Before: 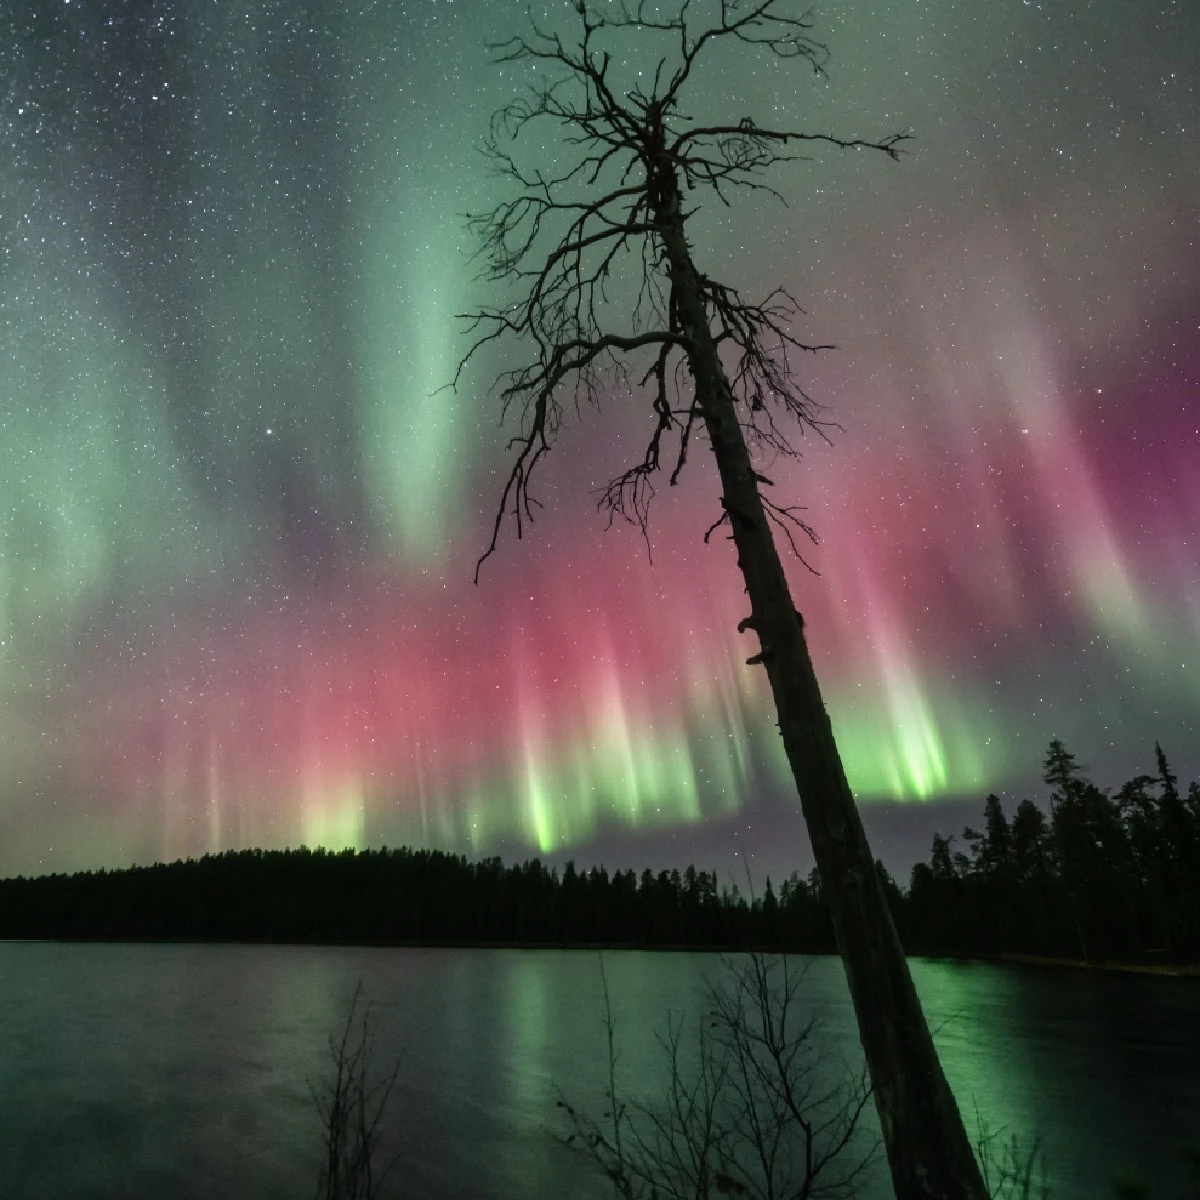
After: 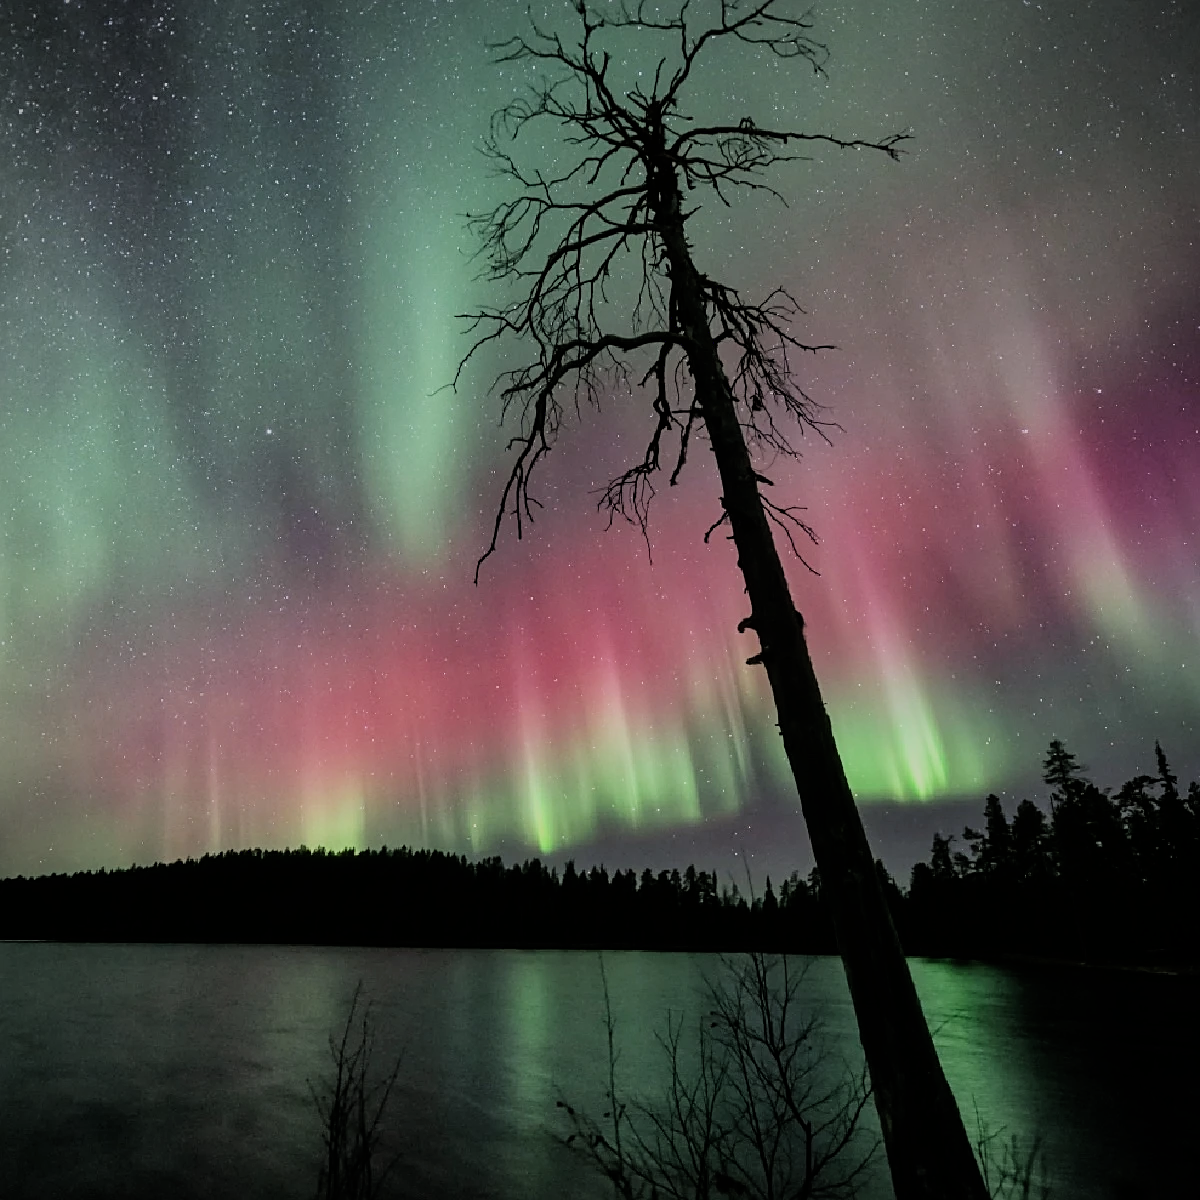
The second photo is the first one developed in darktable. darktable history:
sharpen: on, module defaults
filmic rgb: black relative exposure -7.15 EV, white relative exposure 5.36 EV, hardness 3.02, color science v6 (2022)
vignetting: fall-off start 91.19%
